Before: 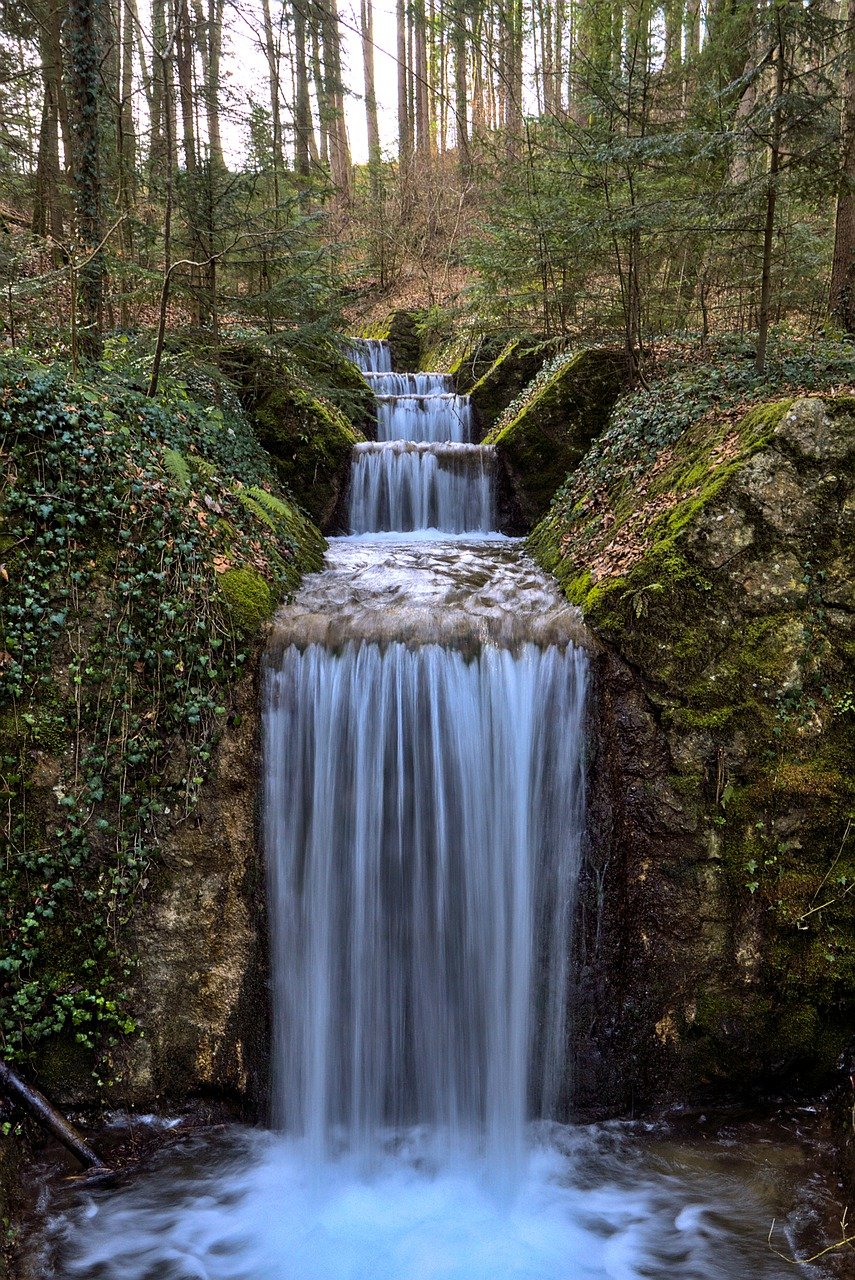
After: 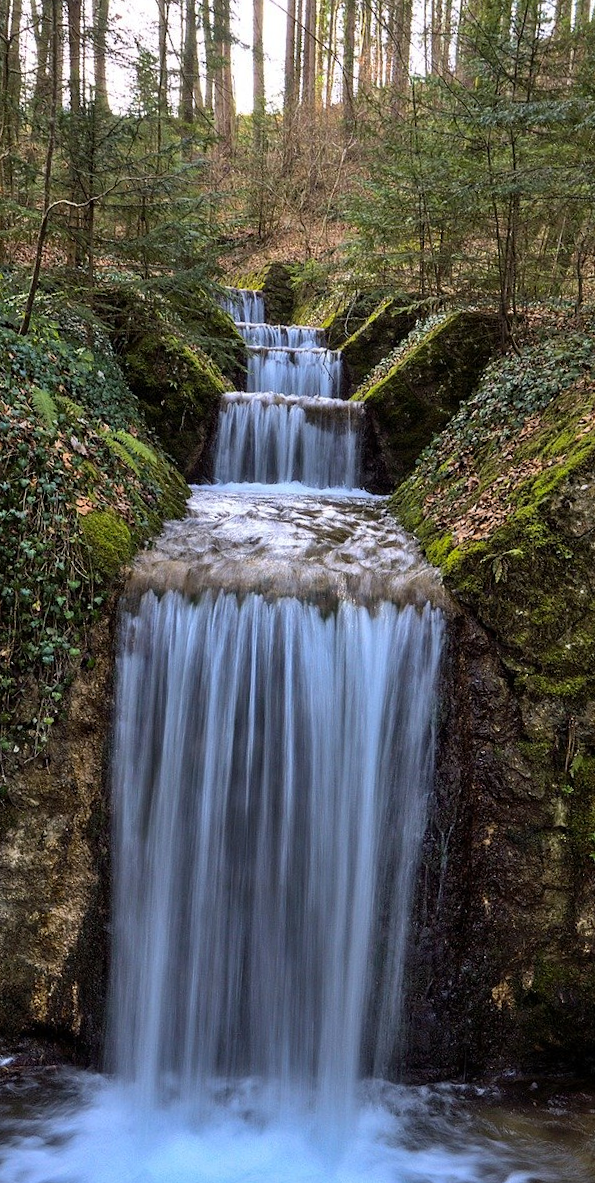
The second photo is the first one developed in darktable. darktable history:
crop and rotate: angle -3.13°, left 13.936%, top 0.032%, right 10.833%, bottom 0.056%
